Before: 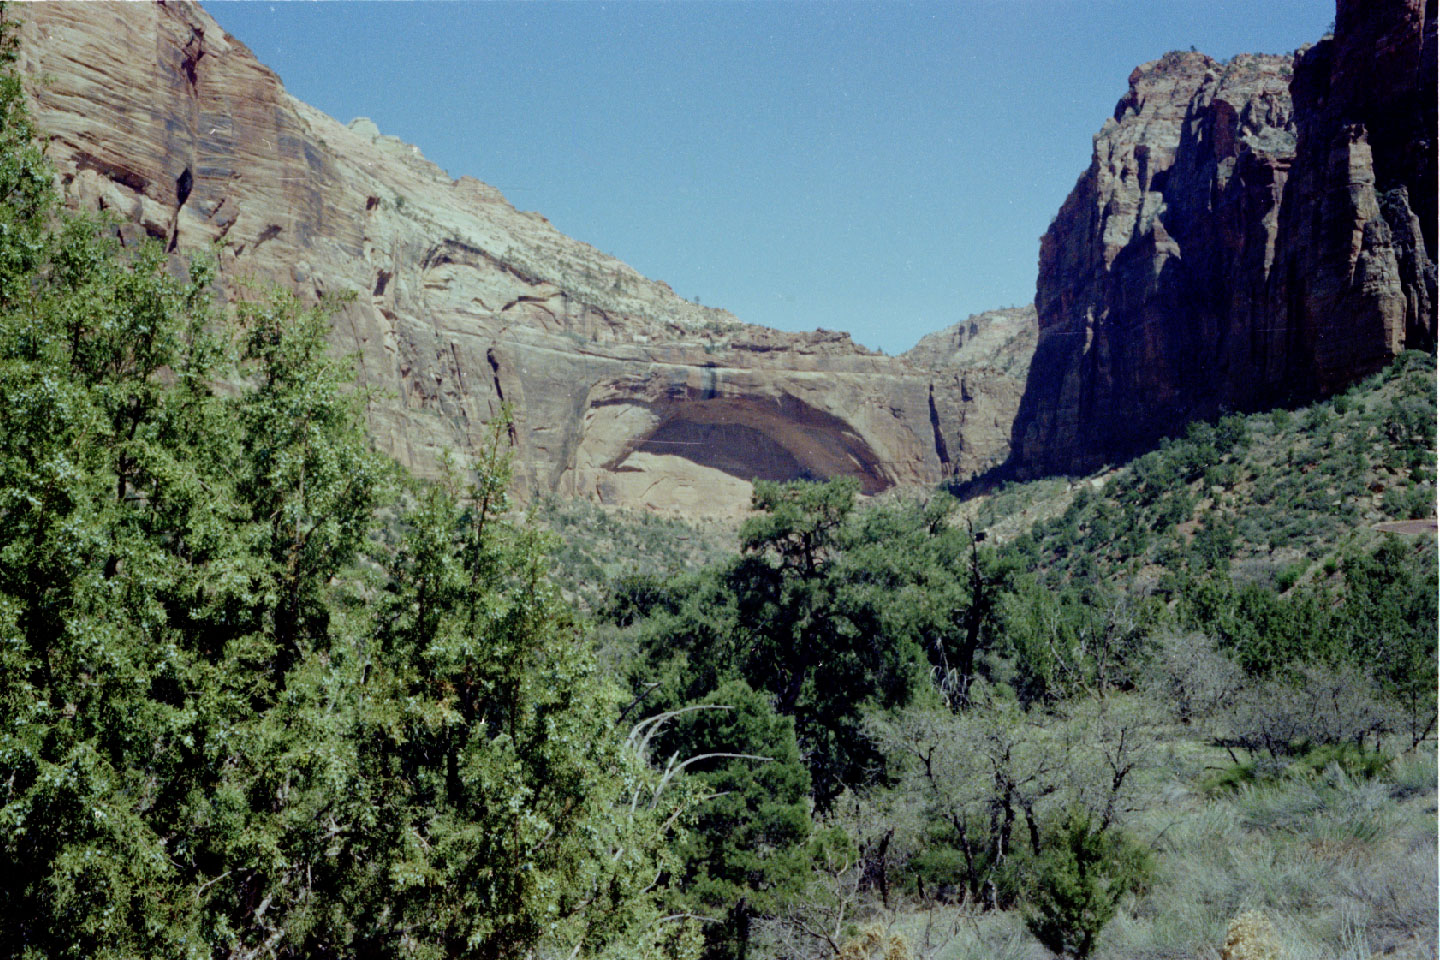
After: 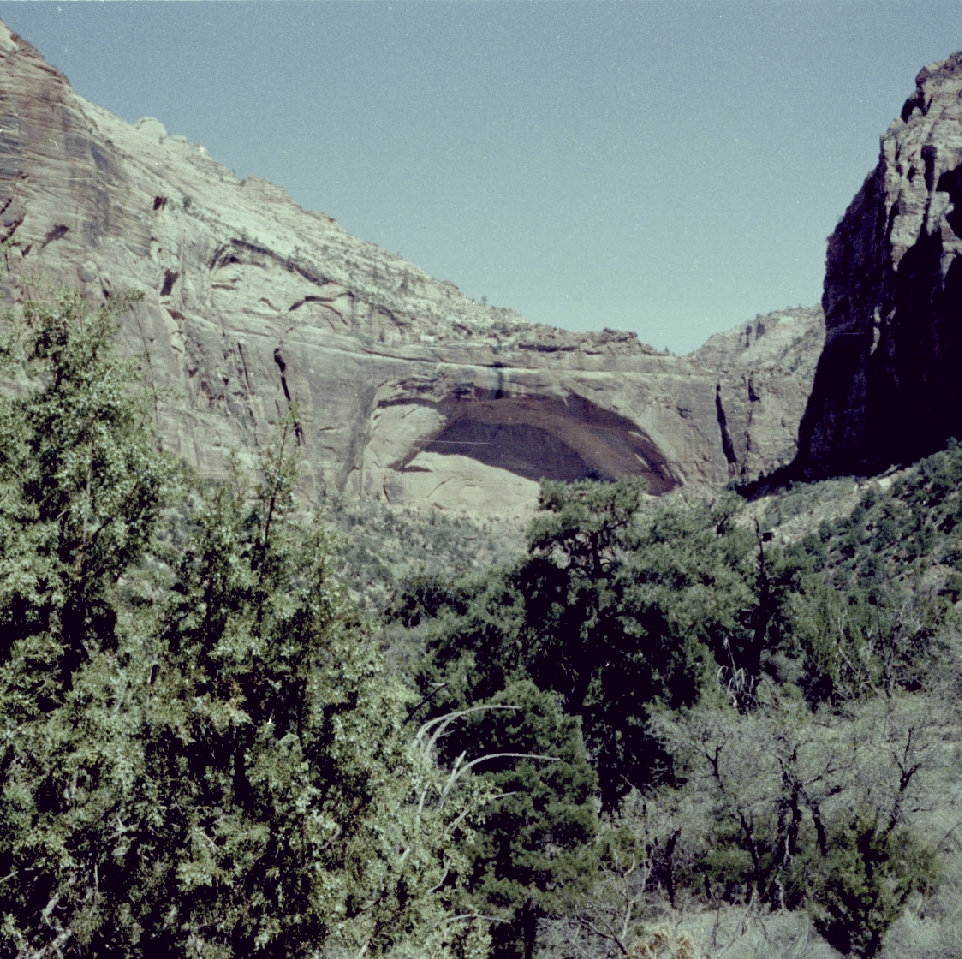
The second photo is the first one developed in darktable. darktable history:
color balance rgb: highlights gain › luminance 18.084%, global offset › luminance -0.882%, perceptual saturation grading › global saturation 20%, perceptual saturation grading › highlights -49.632%, perceptual saturation grading › shadows 25.174%, global vibrance 20.348%
color correction: highlights a* -20.22, highlights b* 20.68, shadows a* 19.35, shadows b* -19.79, saturation 0.456
crop and rotate: left 14.84%, right 18.331%
